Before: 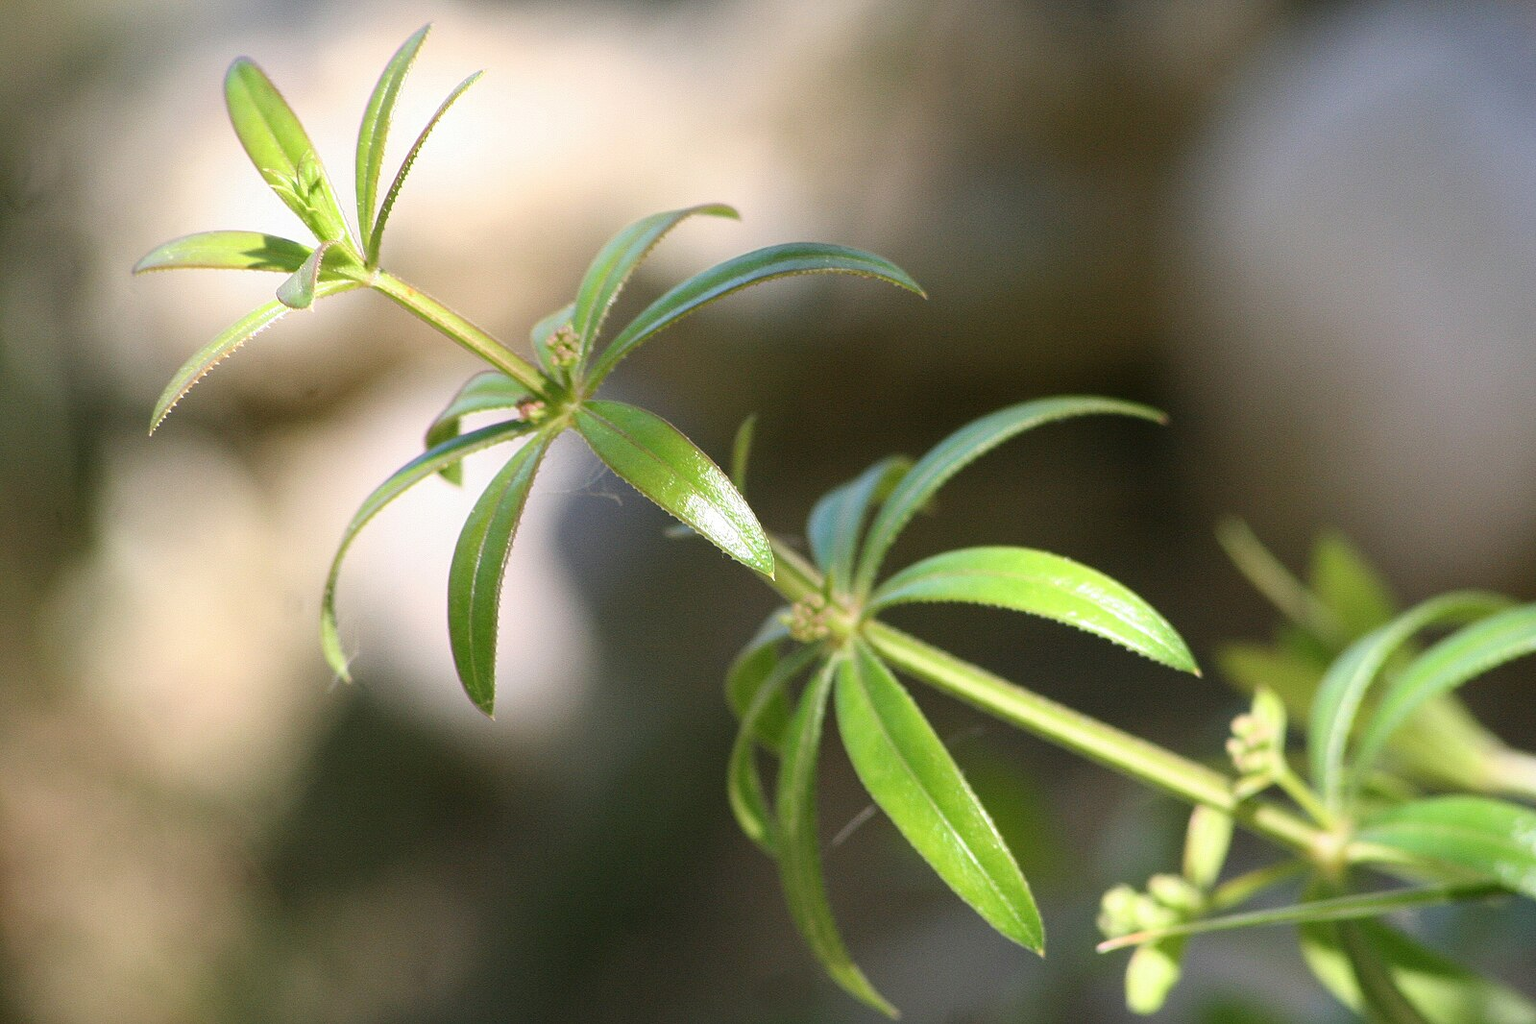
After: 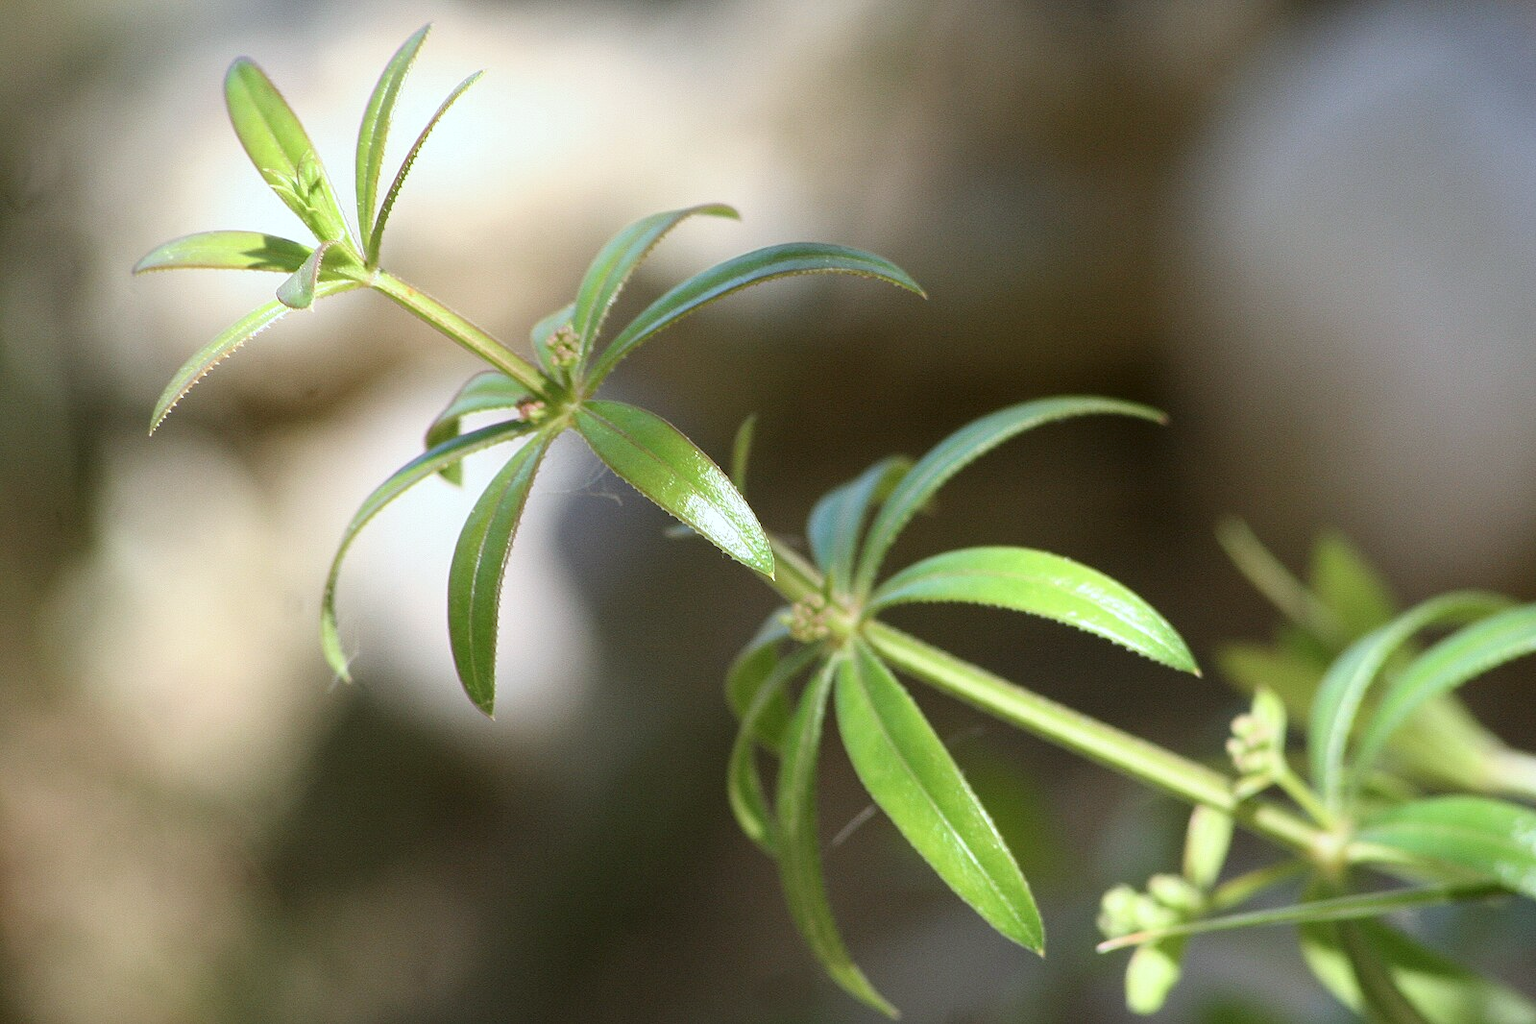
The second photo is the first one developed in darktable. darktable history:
color zones: curves: ch0 [(0, 0.613) (0.01, 0.613) (0.245, 0.448) (0.498, 0.529) (0.642, 0.665) (0.879, 0.777) (0.99, 0.613)]; ch1 [(0, 0) (0.143, 0) (0.286, 0) (0.429, 0) (0.571, 0) (0.714, 0) (0.857, 0)], mix -91.76%
color correction: highlights a* -5.06, highlights b* -3.98, shadows a* 3.8, shadows b* 4.3
